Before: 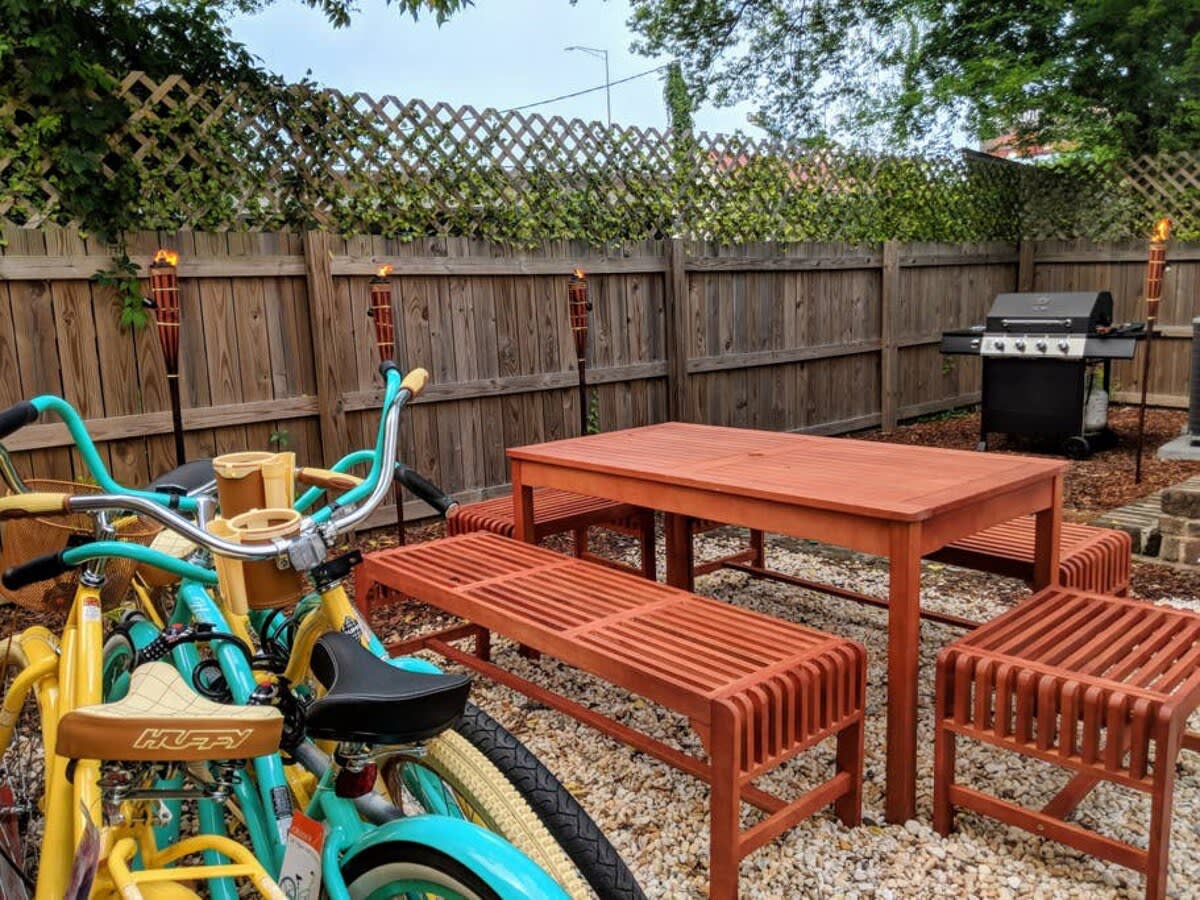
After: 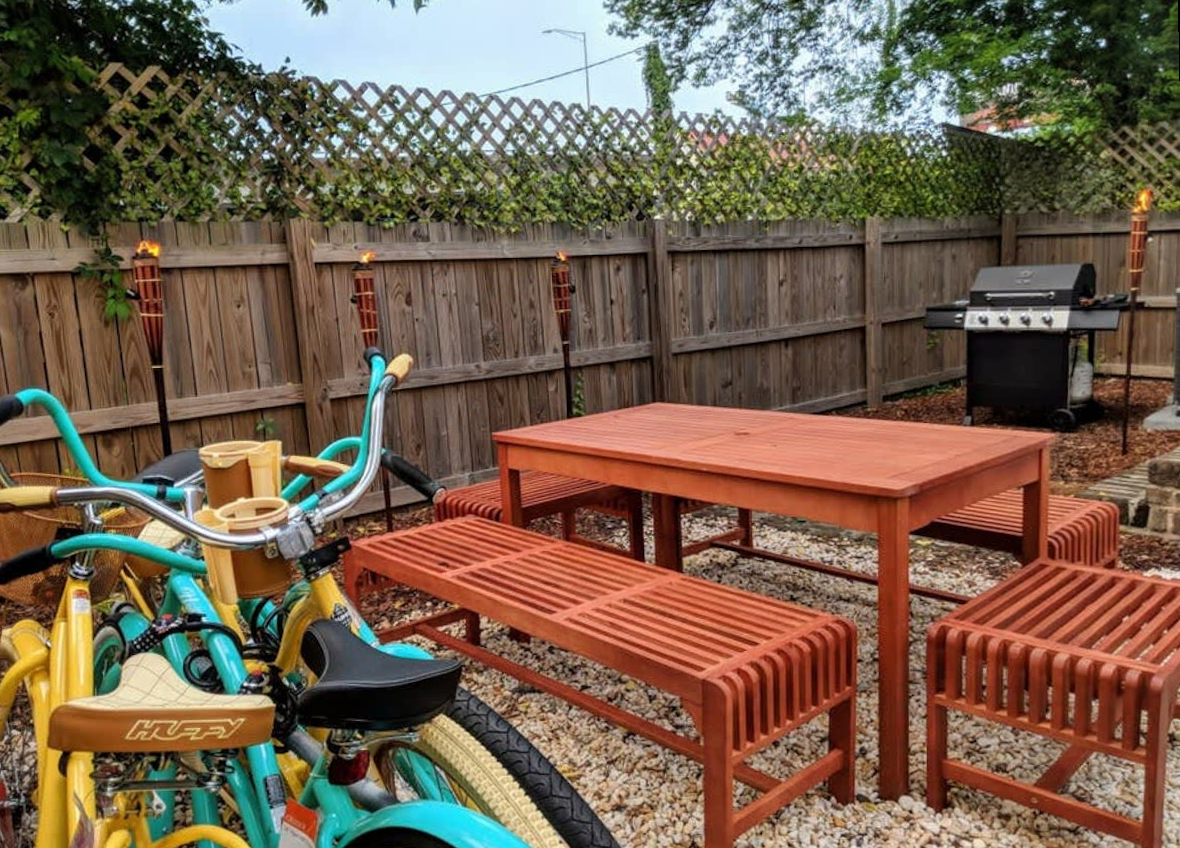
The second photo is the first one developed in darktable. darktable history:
rotate and perspective: rotation -1.17°, automatic cropping off
crop: left 1.964%, top 3.251%, right 1.122%, bottom 4.933%
